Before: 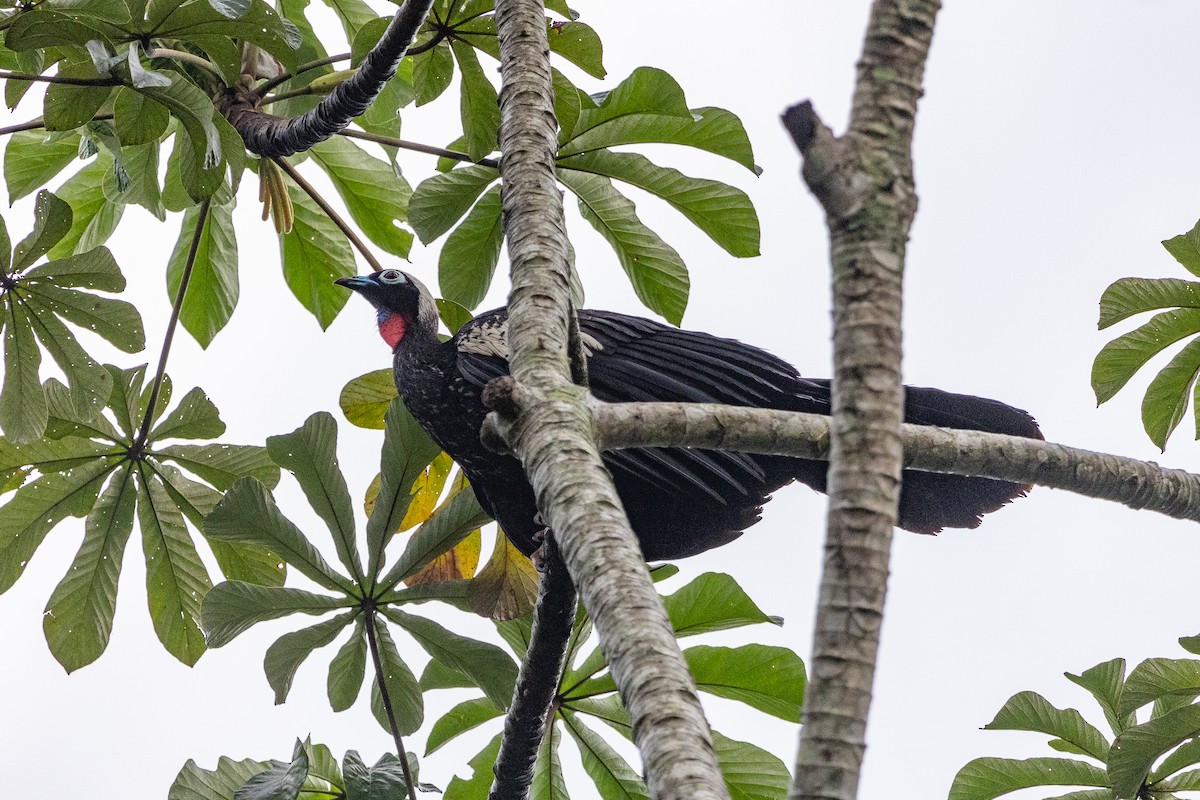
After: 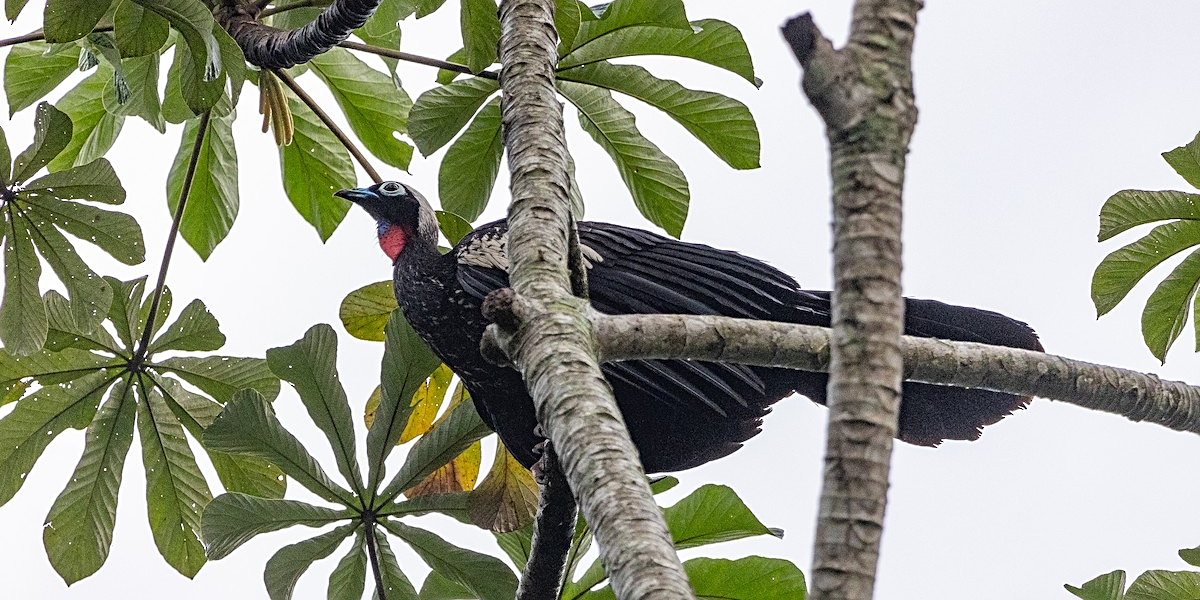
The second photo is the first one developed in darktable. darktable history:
crop: top 11.038%, bottom 13.962%
tone equalizer: on, module defaults
sharpen: on, module defaults
